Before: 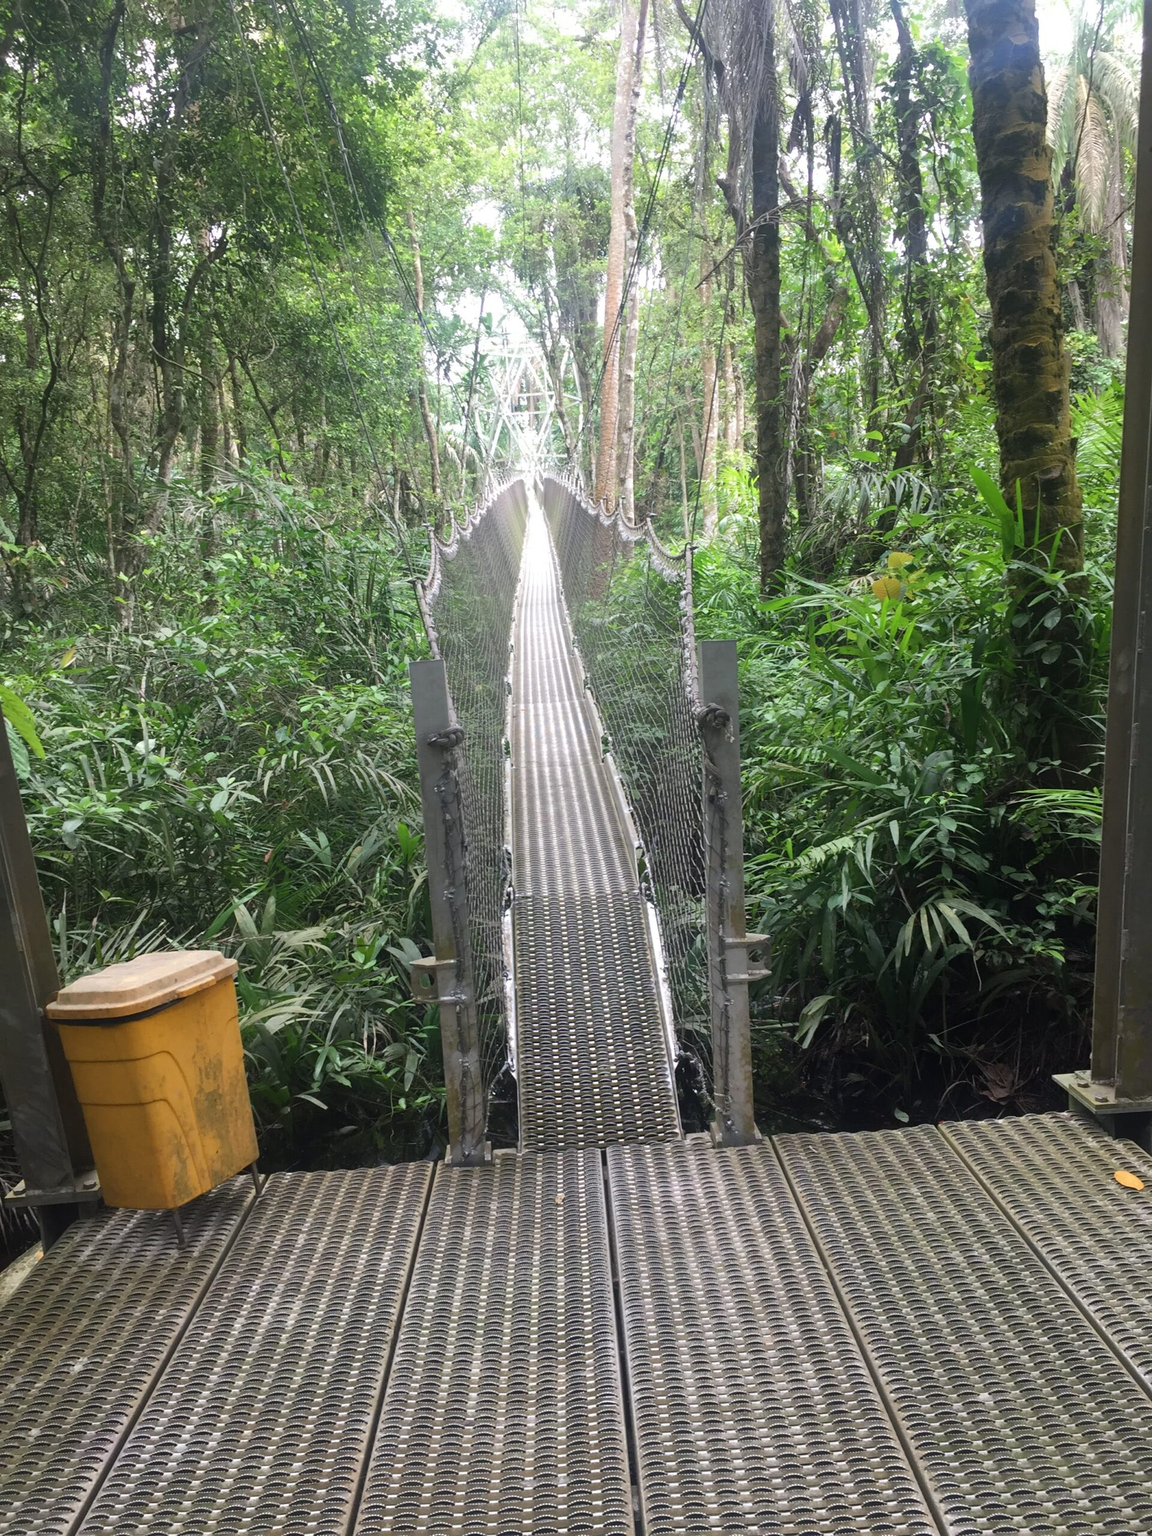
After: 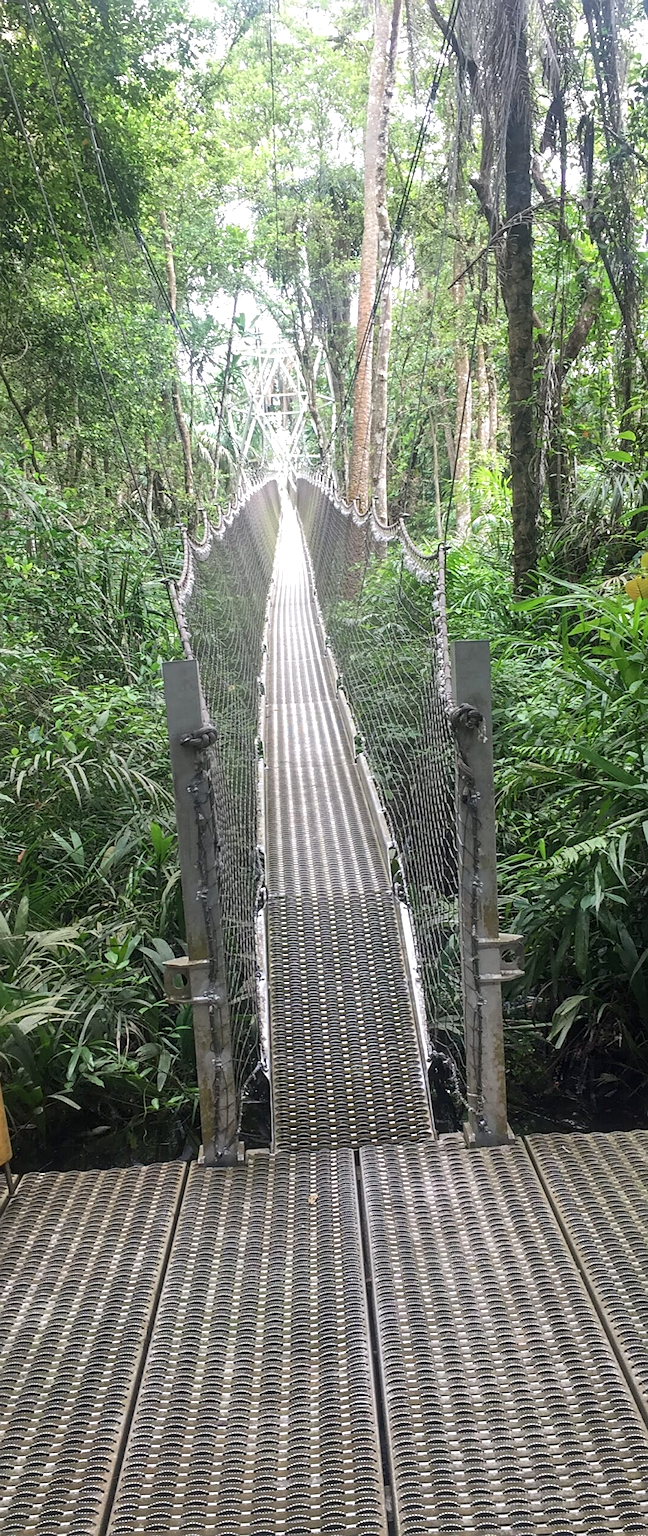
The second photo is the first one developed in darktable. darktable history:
sharpen: on, module defaults
crop: left 21.496%, right 22.254%
local contrast: on, module defaults
